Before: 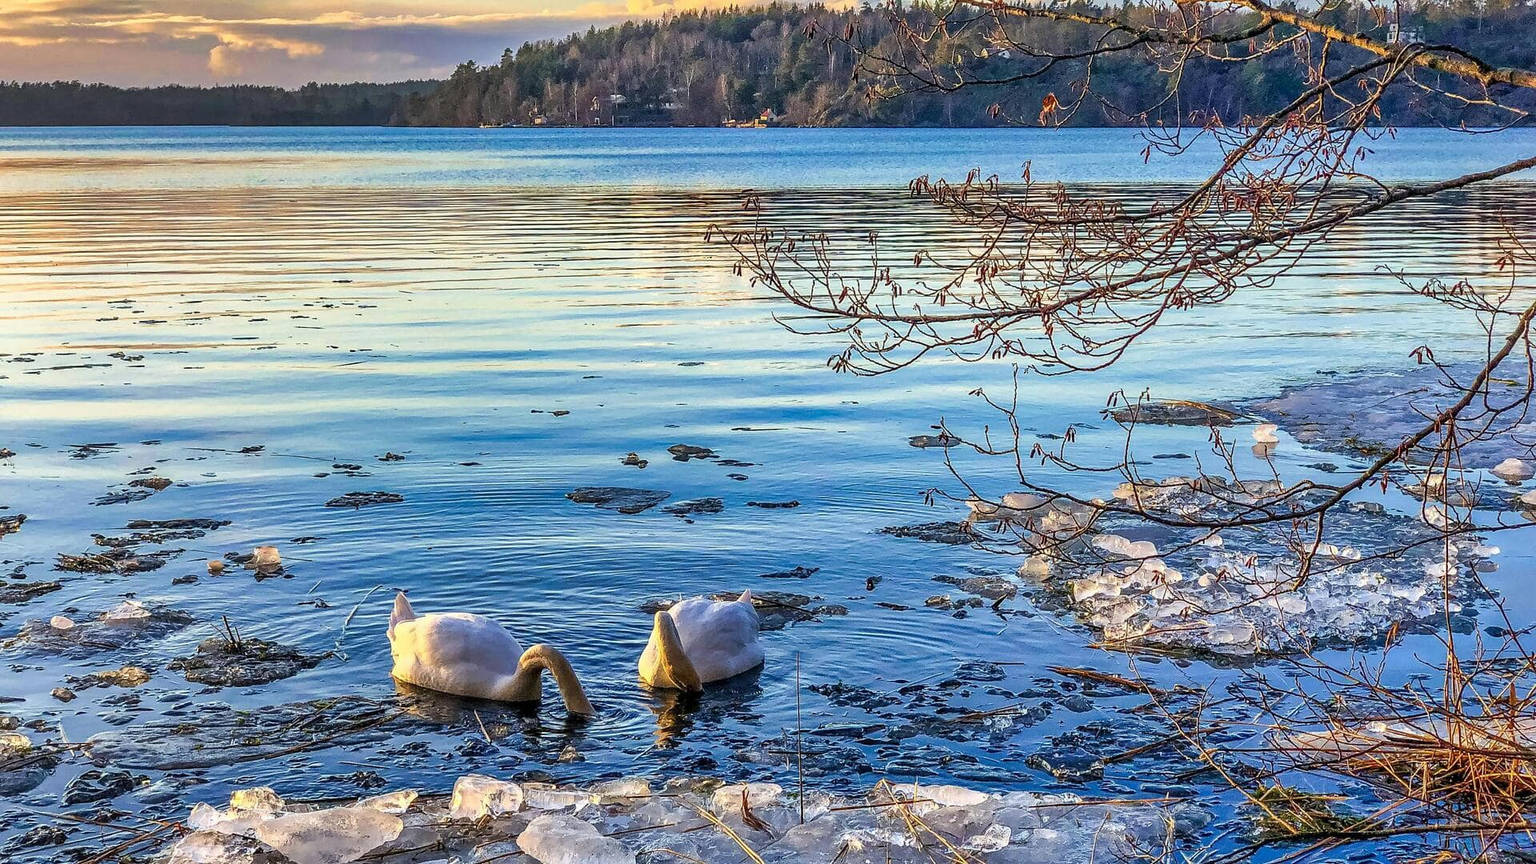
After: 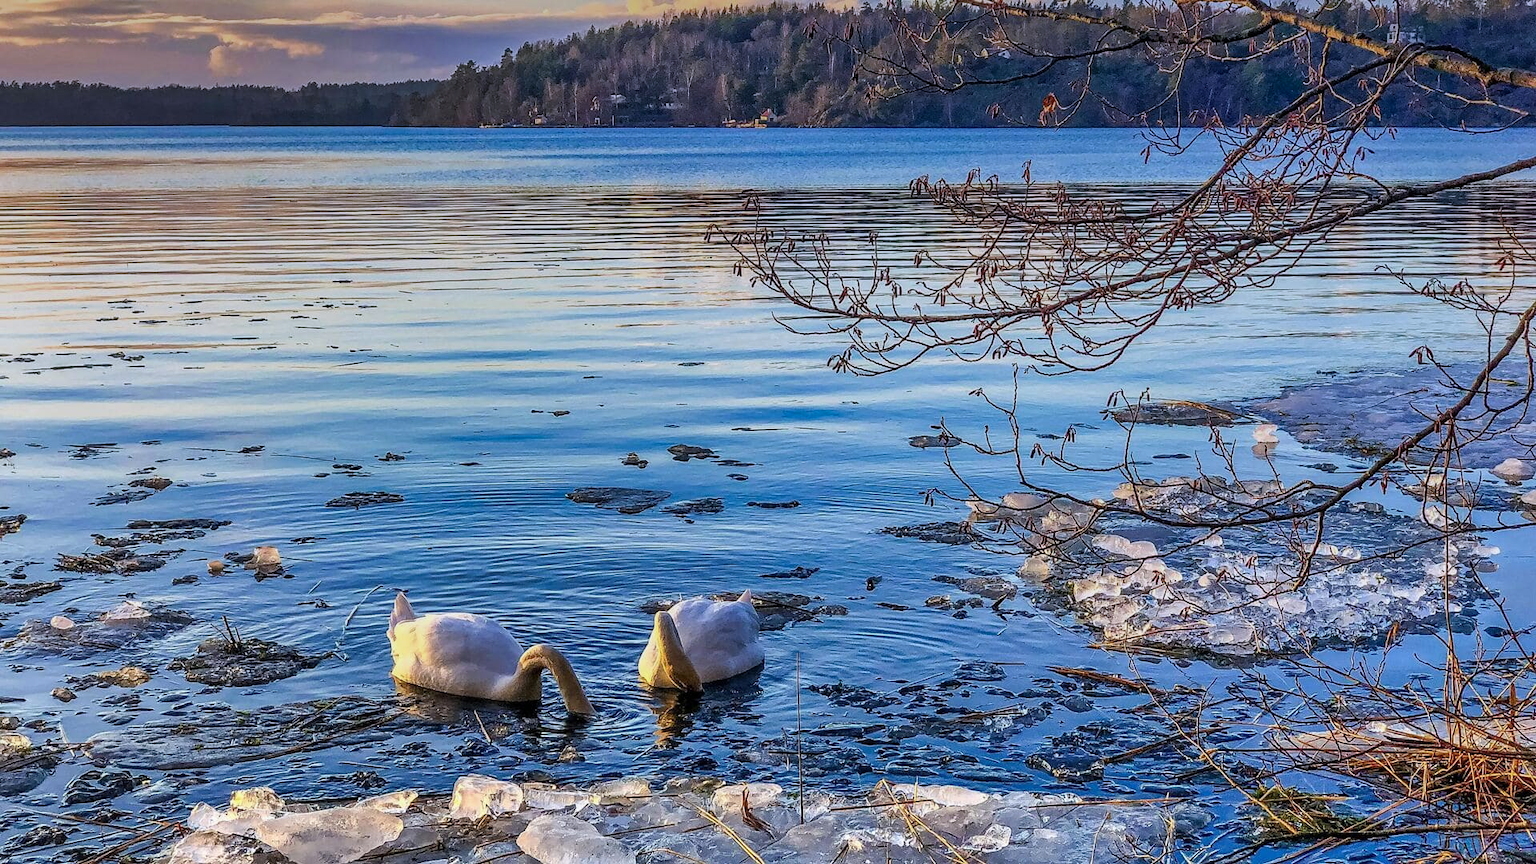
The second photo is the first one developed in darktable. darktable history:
graduated density: hue 238.83°, saturation 50%
white balance: red 1, blue 1
